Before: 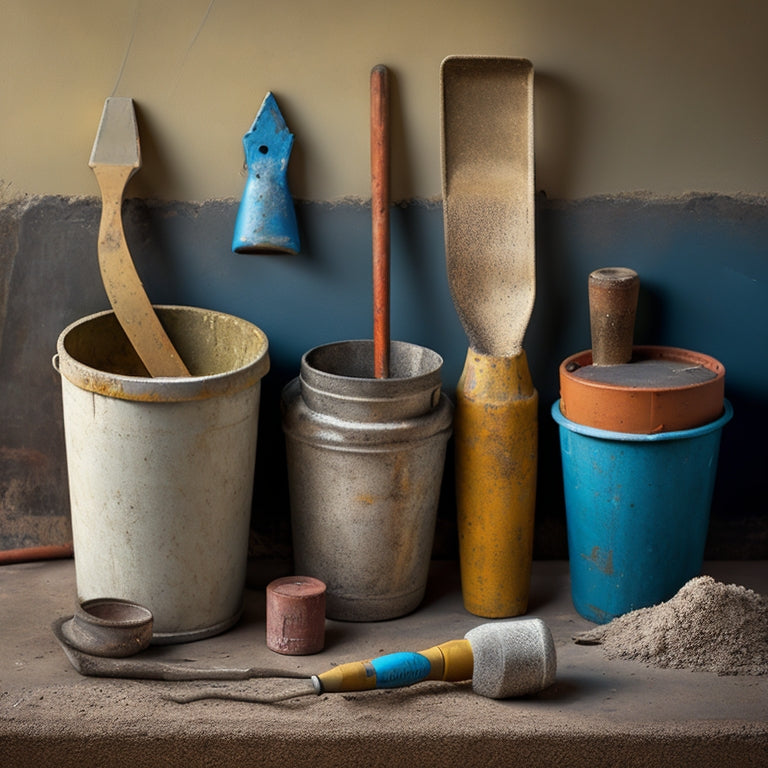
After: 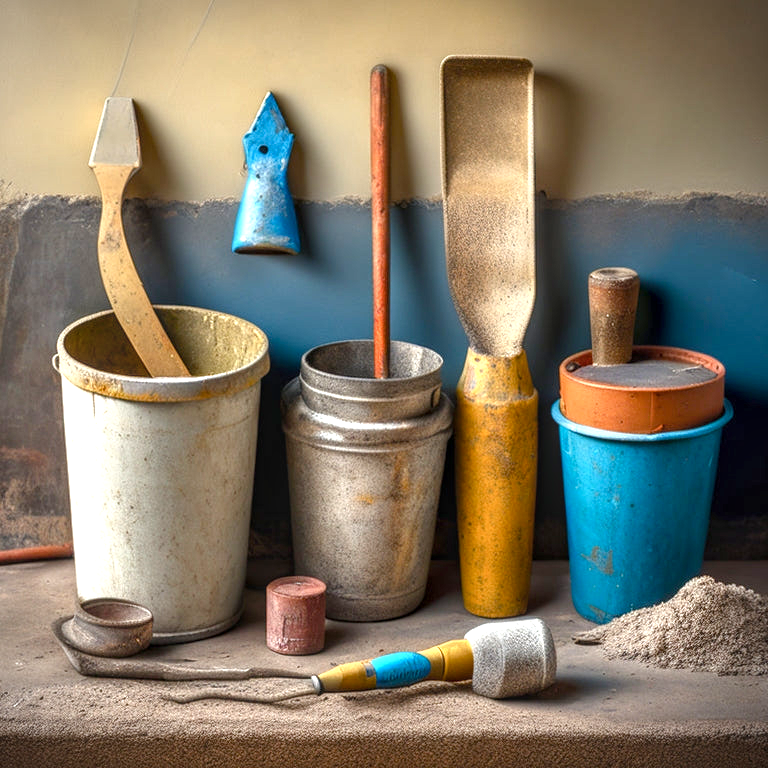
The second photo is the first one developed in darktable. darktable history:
exposure: black level correction 0, exposure 1 EV, compensate exposure bias true, compensate highlight preservation false
local contrast: highlights 0%, shadows 0%, detail 133%
color balance rgb: perceptual saturation grading › global saturation 20%, perceptual saturation grading › highlights -25%, perceptual saturation grading › shadows 25%
vignetting: fall-off start 100%, fall-off radius 64.94%, automatic ratio true, unbound false
